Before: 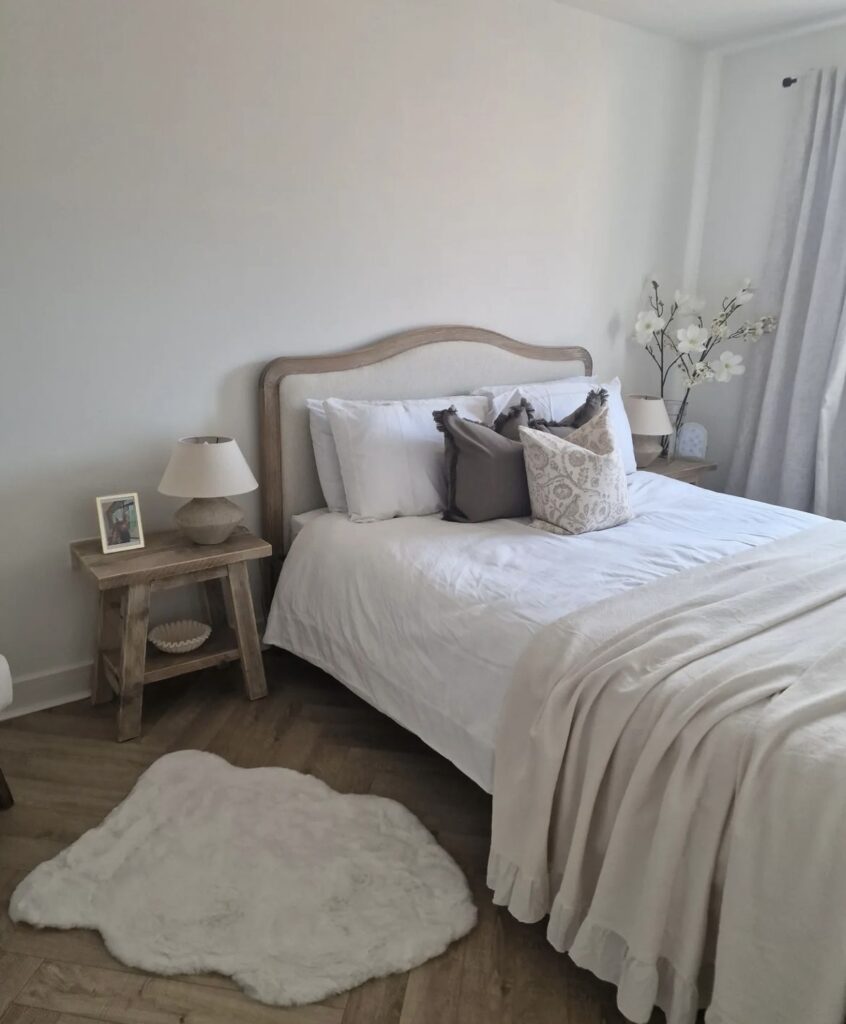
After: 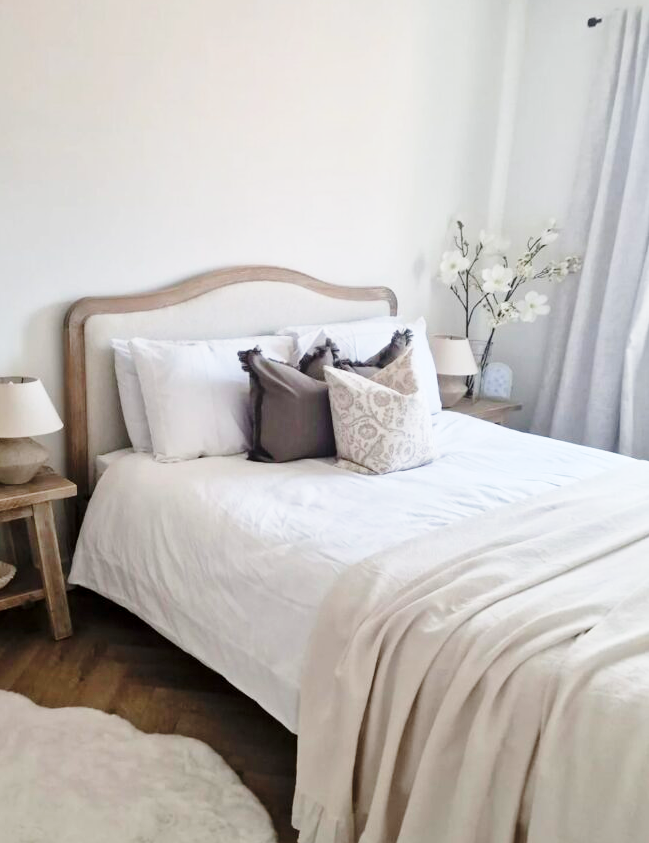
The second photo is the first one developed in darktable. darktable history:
base curve: curves: ch0 [(0, 0) (0.028, 0.03) (0.121, 0.232) (0.46, 0.748) (0.859, 0.968) (1, 1)], preserve colors none
crop: left 23.153%, top 5.884%, bottom 11.775%
exposure: black level correction 0.004, exposure 0.017 EV, compensate highlight preservation false
